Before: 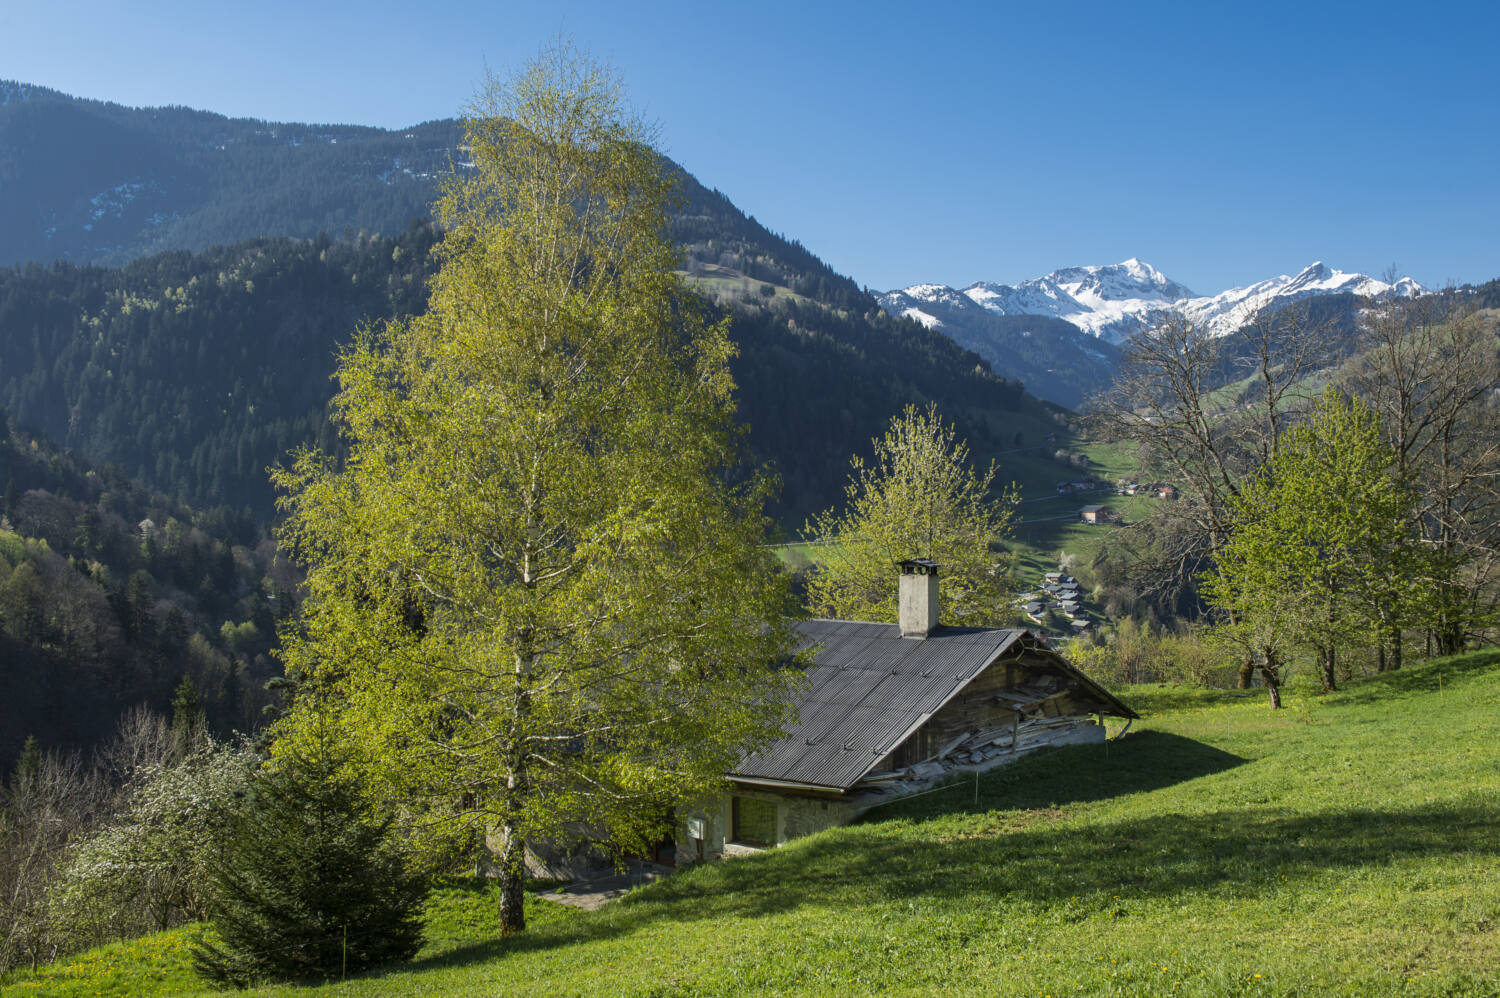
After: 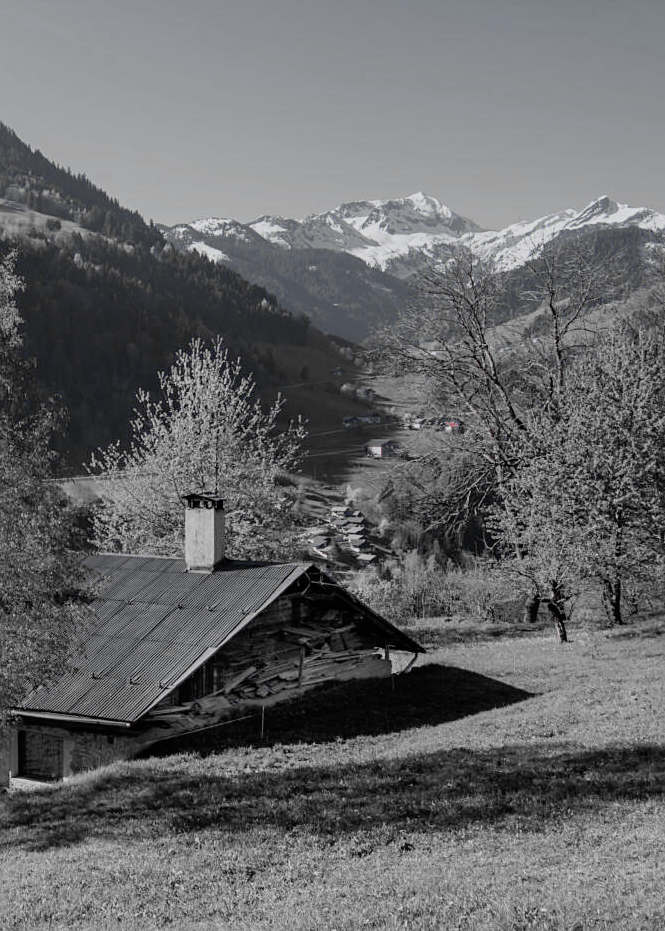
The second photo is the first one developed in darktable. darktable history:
levels: levels [0, 0.498, 1]
sharpen: amount 0.2
crop: left 47.628%, top 6.643%, right 7.874%
filmic rgb: black relative exposure -7.92 EV, white relative exposure 4.13 EV, threshold 3 EV, hardness 4.02, latitude 51.22%, contrast 1.013, shadows ↔ highlights balance 5.35%, color science v5 (2021), contrast in shadows safe, contrast in highlights safe, enable highlight reconstruction true
white balance: red 0.948, green 1.02, blue 1.176
color zones: curves: ch0 [(0, 0.278) (0.143, 0.5) (0.286, 0.5) (0.429, 0.5) (0.571, 0.5) (0.714, 0.5) (0.857, 0.5) (1, 0.5)]; ch1 [(0, 1) (0.143, 0.165) (0.286, 0) (0.429, 0) (0.571, 0) (0.714, 0) (0.857, 0.5) (1, 0.5)]; ch2 [(0, 0.508) (0.143, 0.5) (0.286, 0.5) (0.429, 0.5) (0.571, 0.5) (0.714, 0.5) (0.857, 0.5) (1, 0.5)]
color correction: saturation 0.85
